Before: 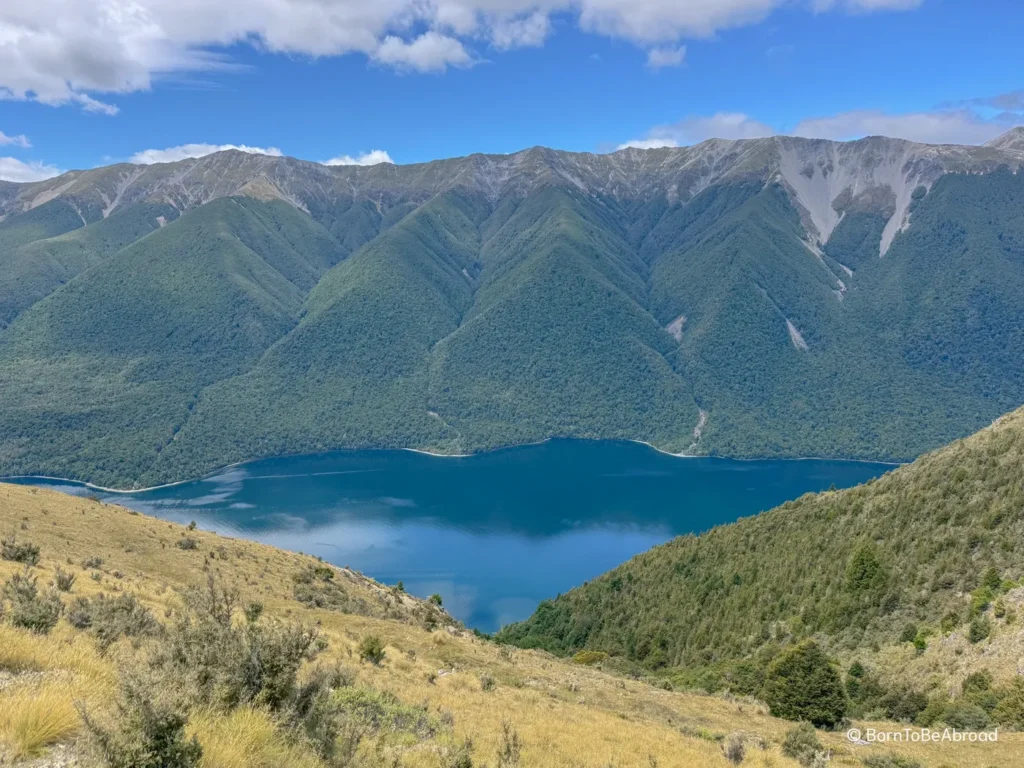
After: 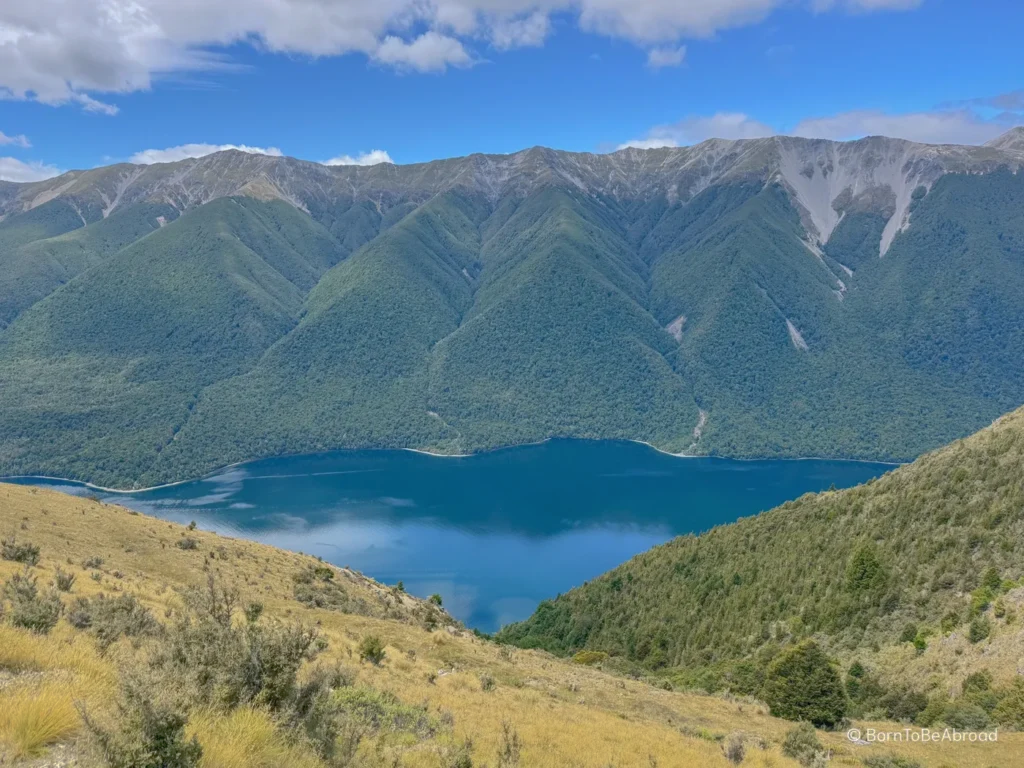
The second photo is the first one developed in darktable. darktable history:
tone equalizer: -8 EV -0.55 EV
shadows and highlights: shadows 60, highlights -60
